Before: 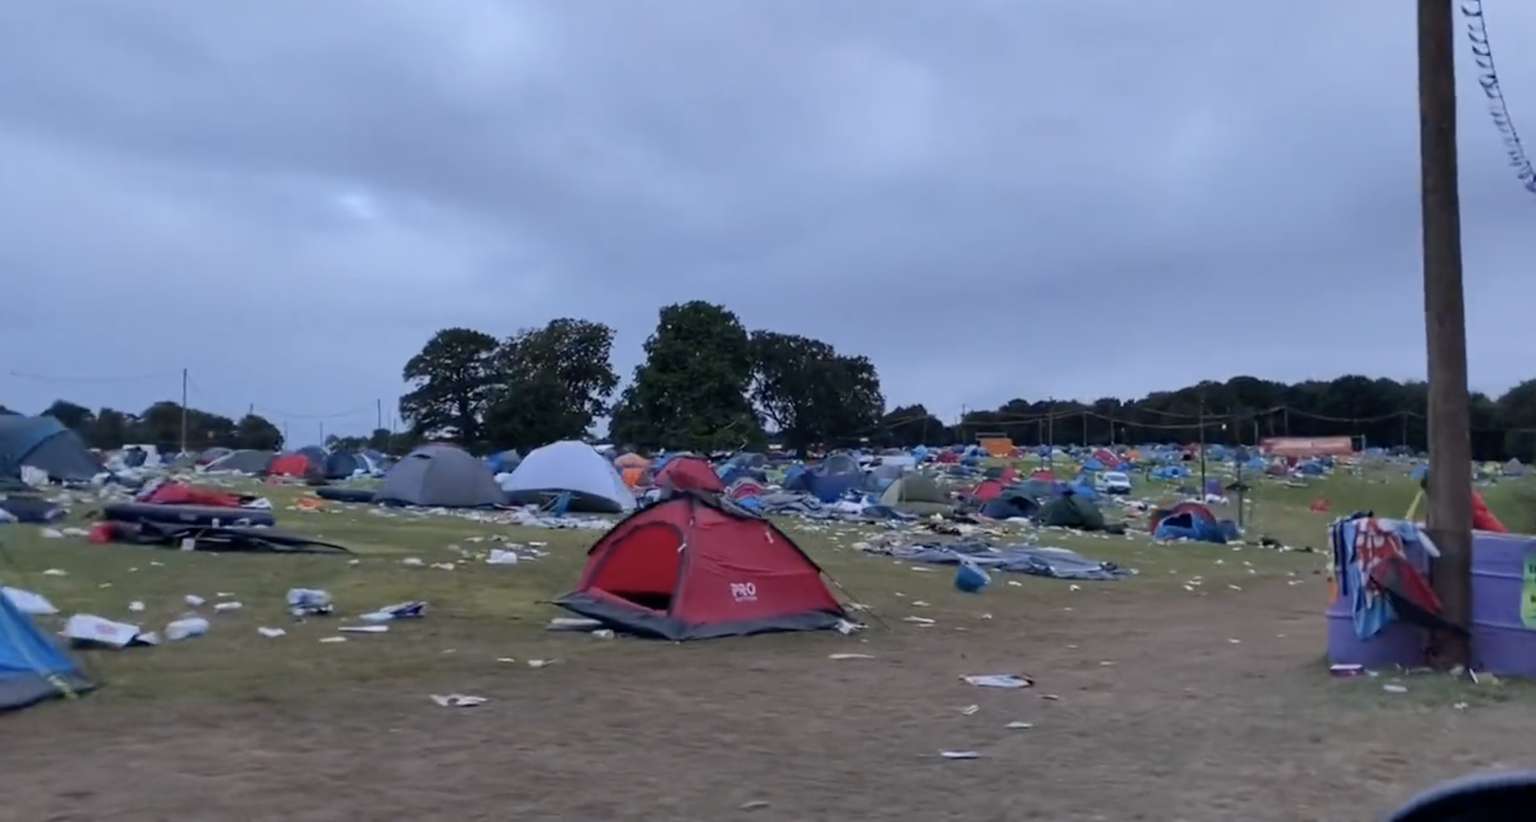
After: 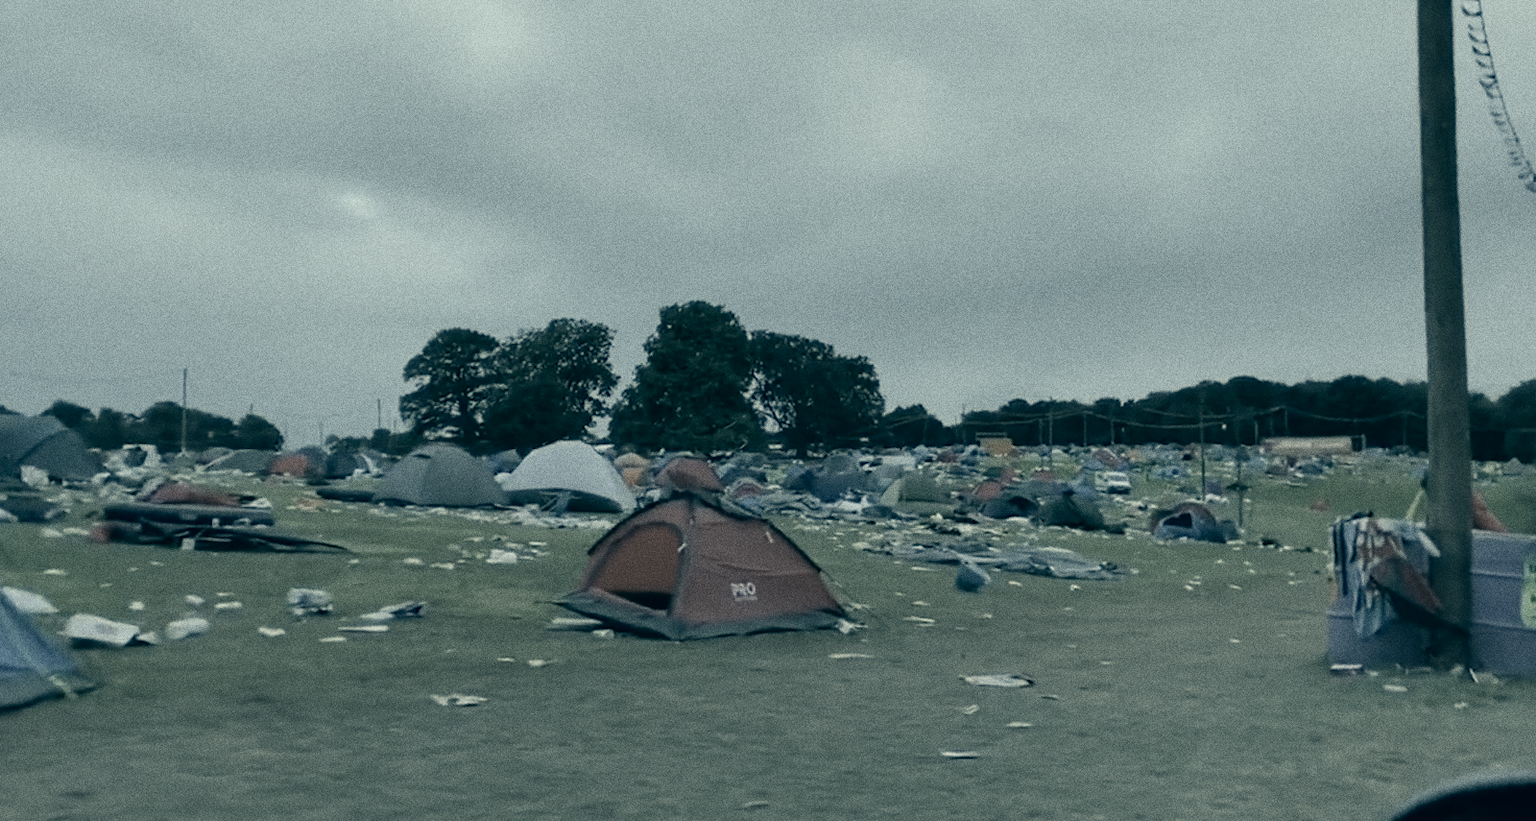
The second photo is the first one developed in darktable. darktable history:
grain: coarseness 0.09 ISO, strength 40%
color correction: highlights a* -15.58, highlights b* 40, shadows a* -40, shadows b* -26.18
color zones: curves: ch1 [(0, 0.153) (0.143, 0.15) (0.286, 0.151) (0.429, 0.152) (0.571, 0.152) (0.714, 0.151) (0.857, 0.151) (1, 0.153)]
